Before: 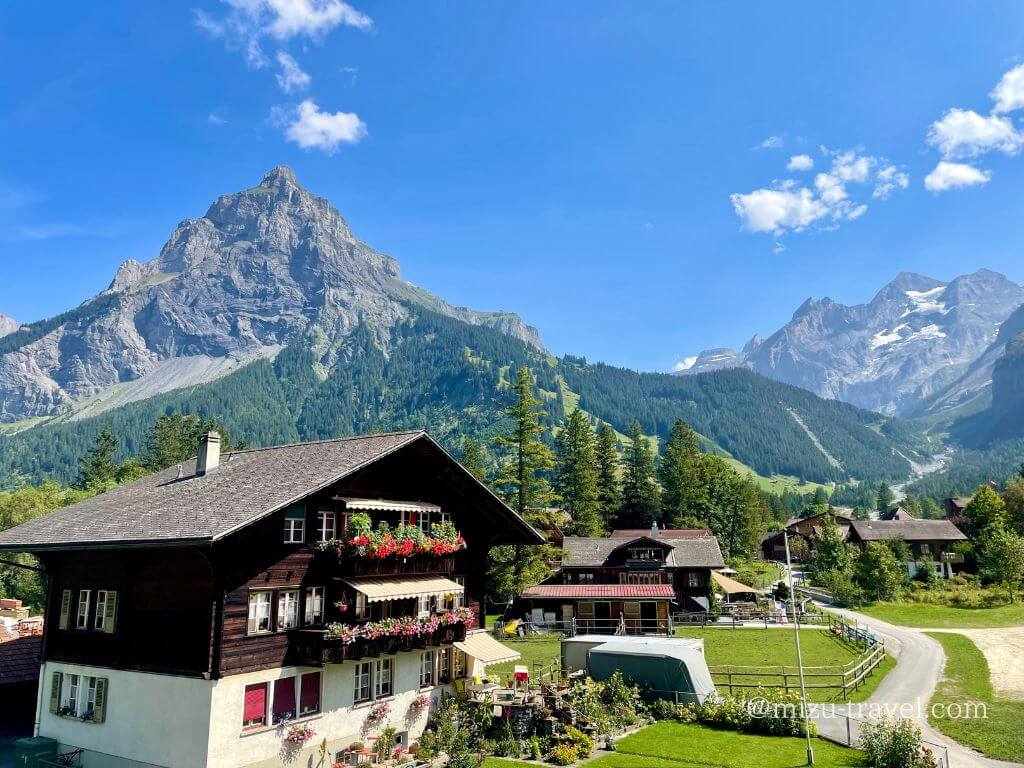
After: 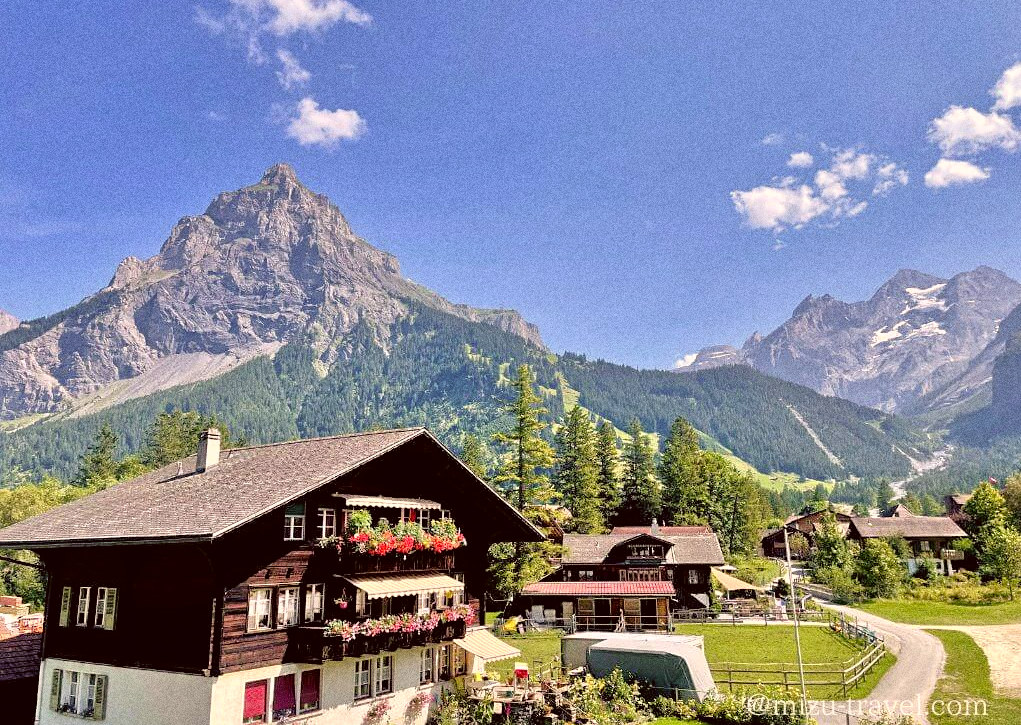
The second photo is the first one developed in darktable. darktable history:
crop: top 0.448%, right 0.264%, bottom 5.045%
shadows and highlights: highlights color adjustment 0%, low approximation 0.01, soften with gaussian
tone equalizer: -7 EV 0.15 EV, -6 EV 0.6 EV, -5 EV 1.15 EV, -4 EV 1.33 EV, -3 EV 1.15 EV, -2 EV 0.6 EV, -1 EV 0.15 EV, mask exposure compensation -0.5 EV
contrast brightness saturation: contrast 0.04, saturation 0.16
color correction: highlights a* 10.21, highlights b* 9.79, shadows a* 8.61, shadows b* 7.88, saturation 0.8
sharpen: amount 0.2
grain: coarseness 0.09 ISO, strength 40%
